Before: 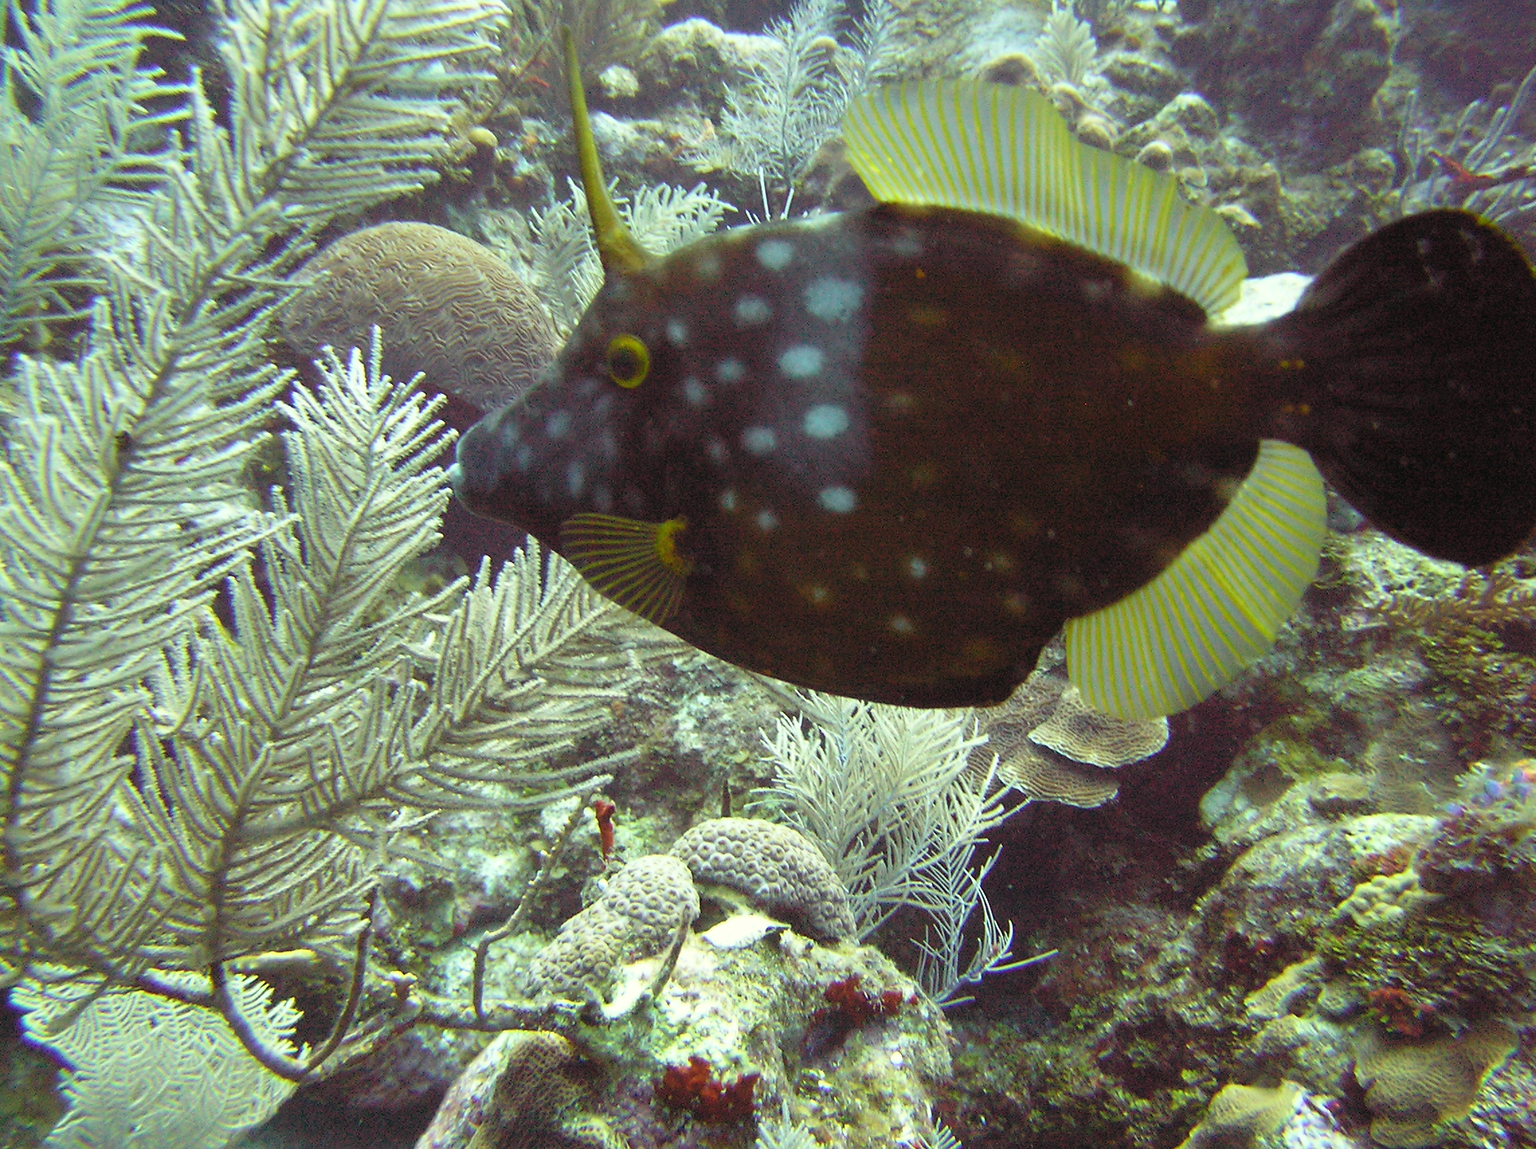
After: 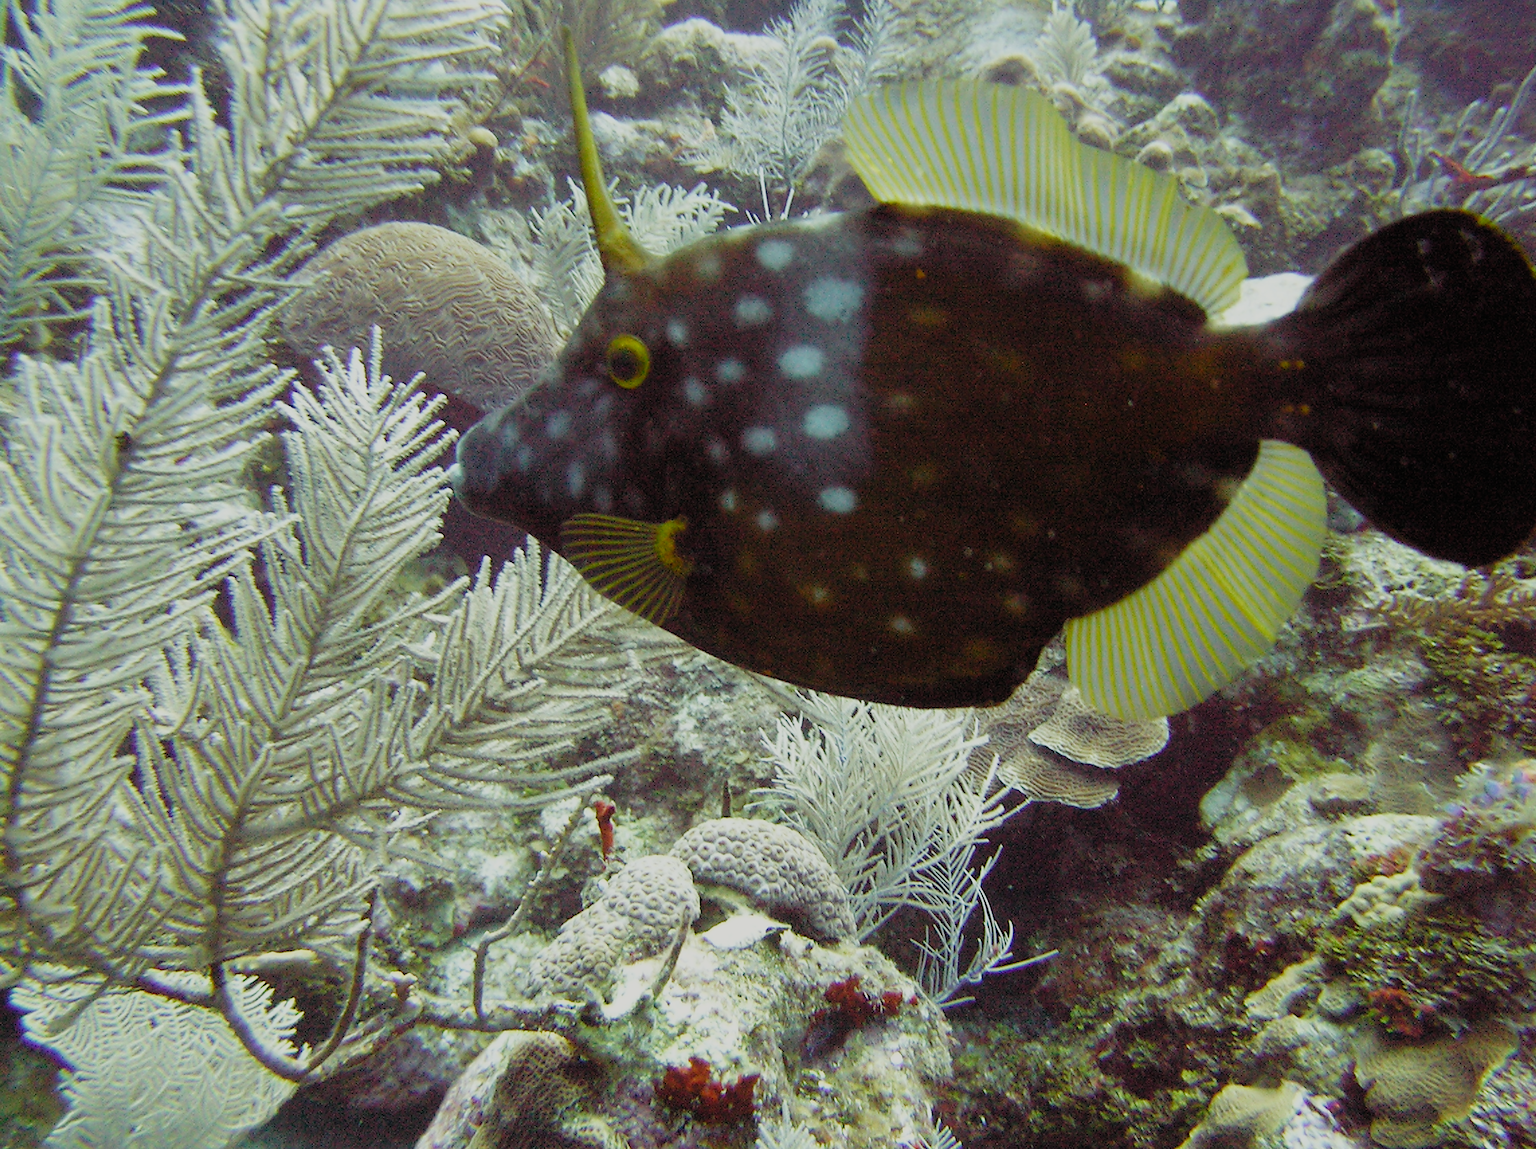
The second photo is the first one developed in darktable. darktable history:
filmic rgb: black relative exposure -7.99 EV, white relative exposure 4.04 EV, hardness 4.11, add noise in highlights 0, preserve chrominance no, color science v3 (2019), use custom middle-gray values true, contrast in highlights soft
